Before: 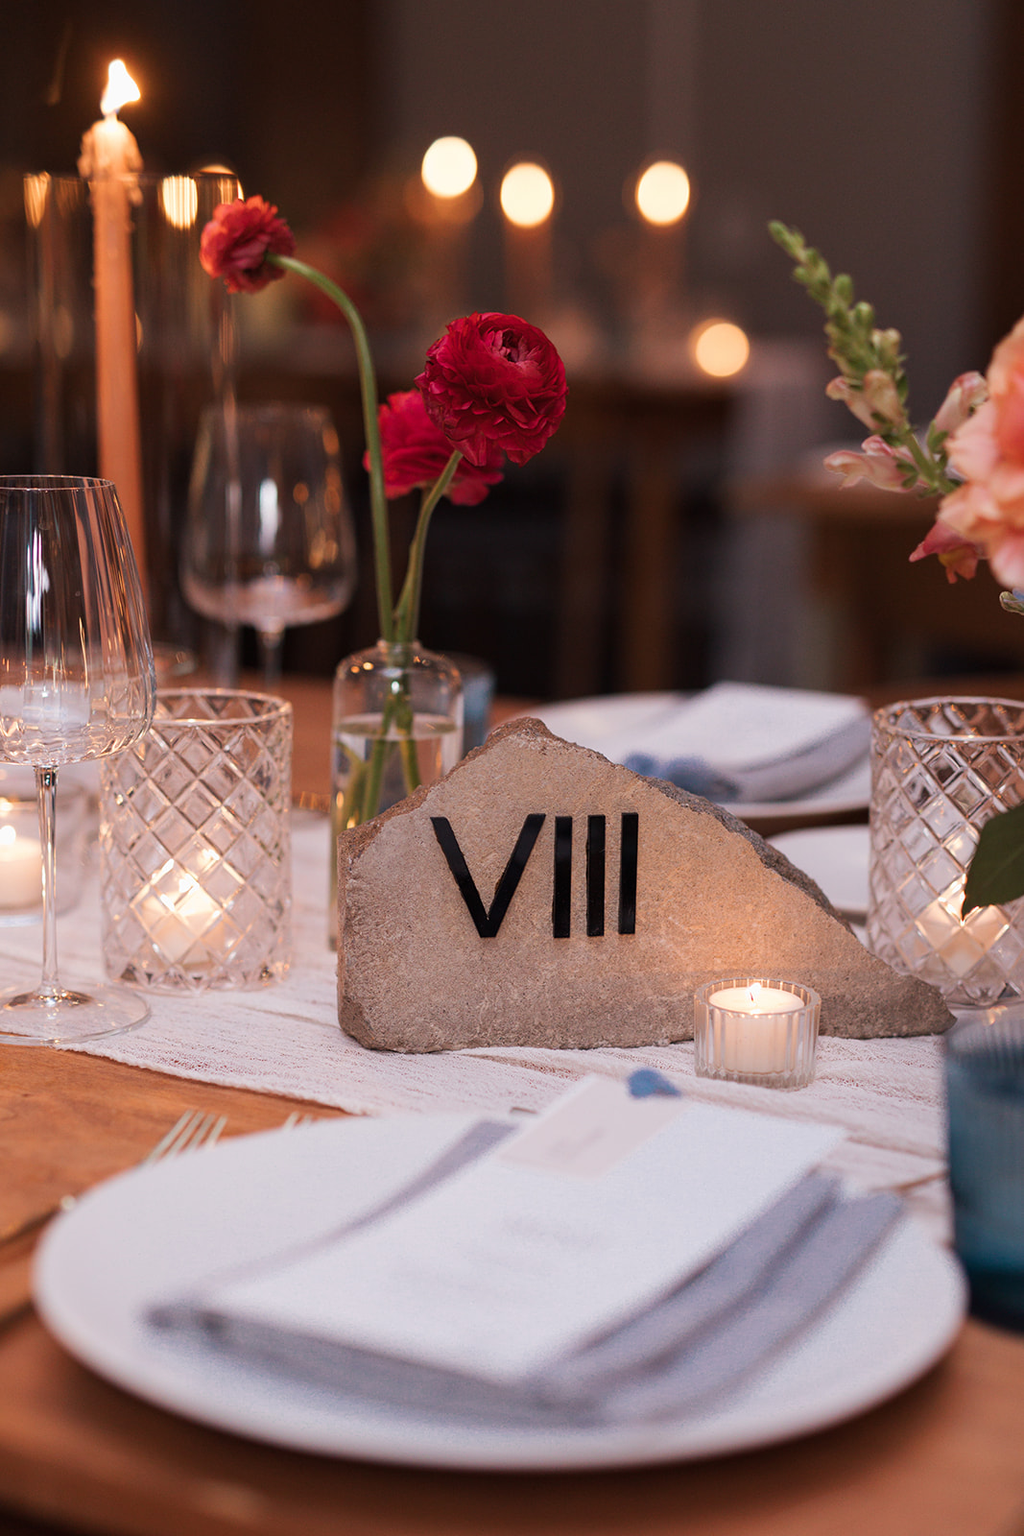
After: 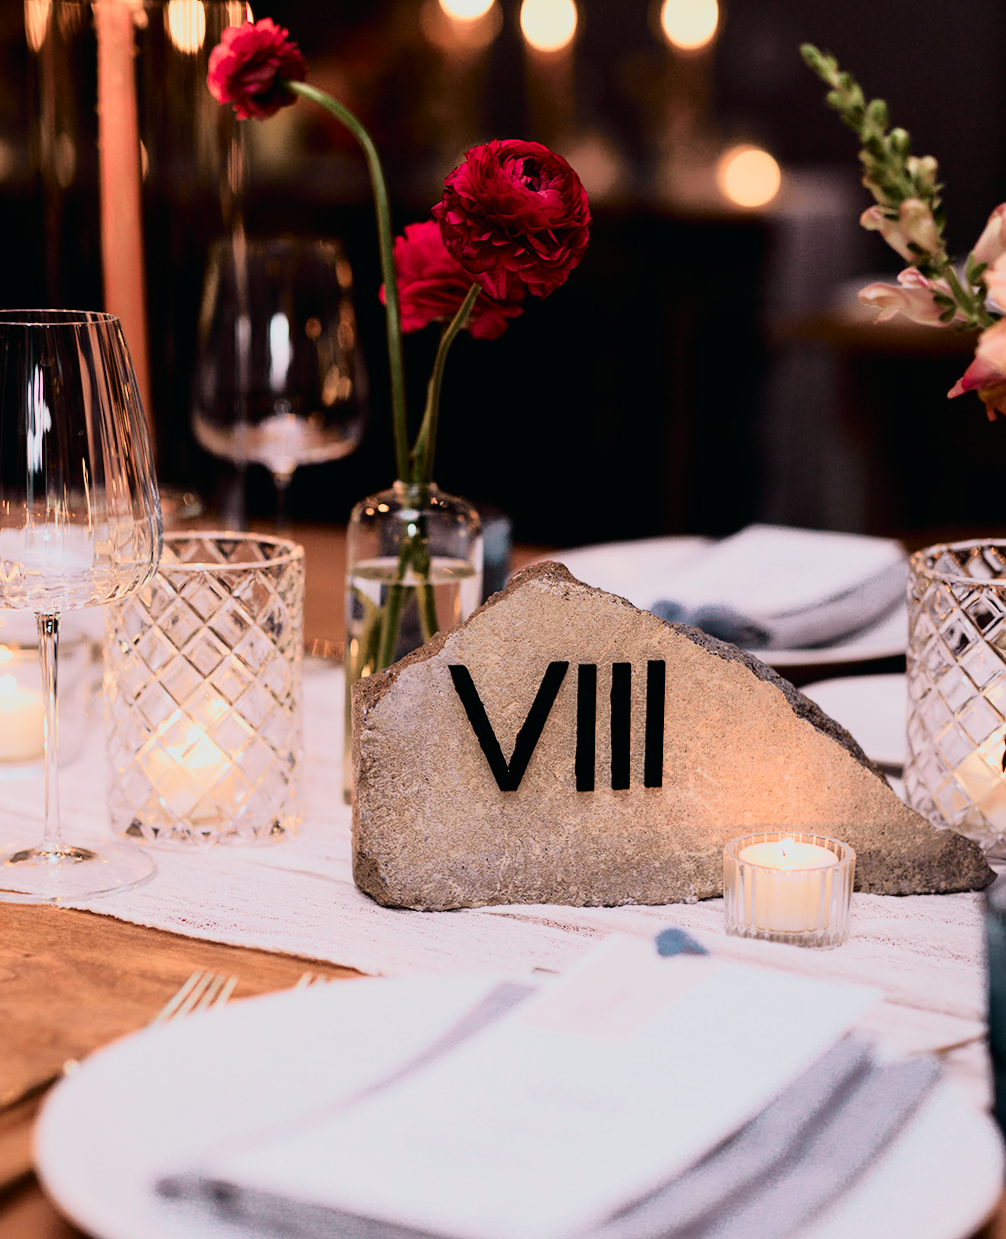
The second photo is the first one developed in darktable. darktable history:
filmic rgb: black relative exposure -5 EV, white relative exposure 3.95 EV, hardness 2.87, contrast 1.391
crop and rotate: angle 0.065°, top 11.591%, right 5.548%, bottom 10.797%
tone curve: curves: ch0 [(0, 0.008) (0.081, 0.044) (0.177, 0.123) (0.283, 0.253) (0.416, 0.449) (0.495, 0.524) (0.661, 0.756) (0.796, 0.859) (1, 0.951)]; ch1 [(0, 0) (0.161, 0.092) (0.35, 0.33) (0.392, 0.392) (0.427, 0.426) (0.479, 0.472) (0.505, 0.5) (0.521, 0.524) (0.567, 0.564) (0.583, 0.588) (0.625, 0.627) (0.678, 0.733) (1, 1)]; ch2 [(0, 0) (0.346, 0.362) (0.404, 0.427) (0.502, 0.499) (0.531, 0.523) (0.544, 0.561) (0.58, 0.59) (0.629, 0.642) (0.717, 0.678) (1, 1)], color space Lab, independent channels, preserve colors none
